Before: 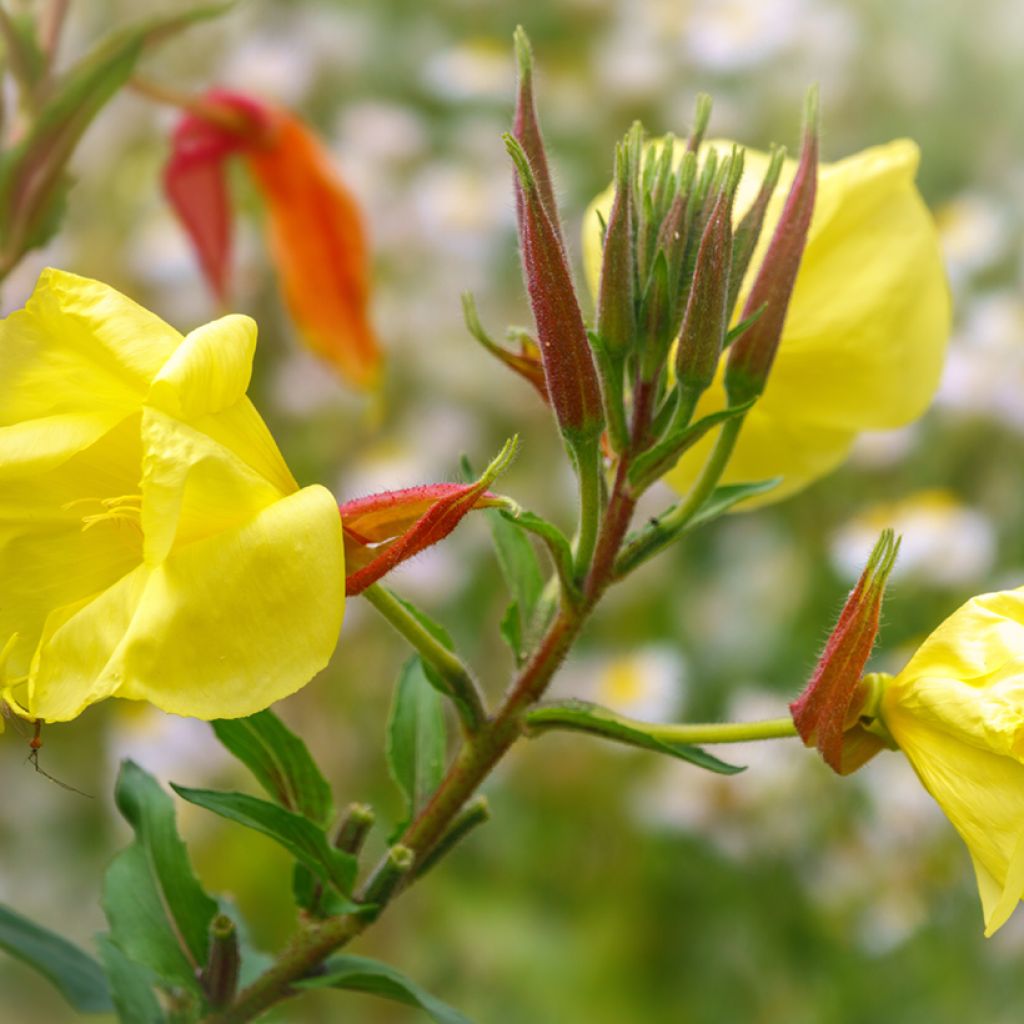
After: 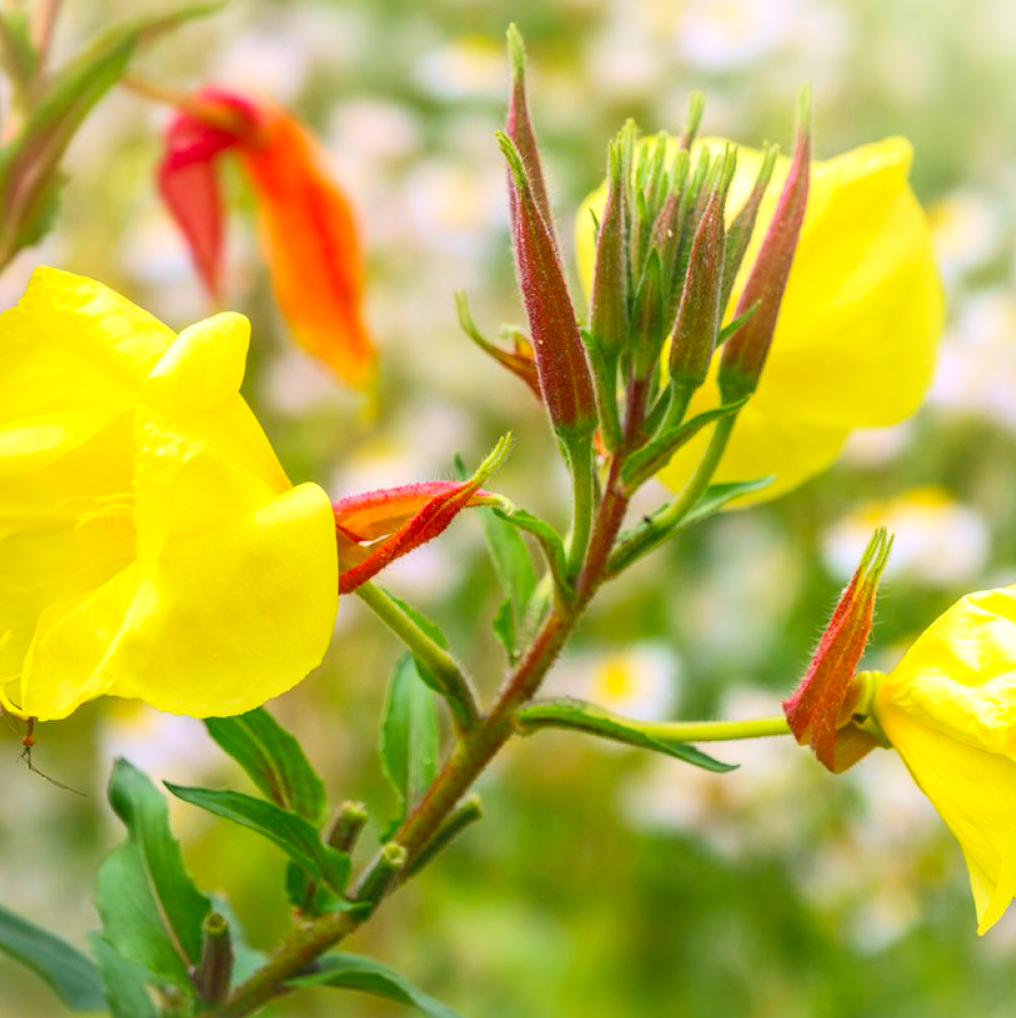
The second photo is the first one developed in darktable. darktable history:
contrast brightness saturation: contrast 0.239, brightness 0.256, saturation 0.377
crop and rotate: left 0.762%, top 0.27%, bottom 0.265%
